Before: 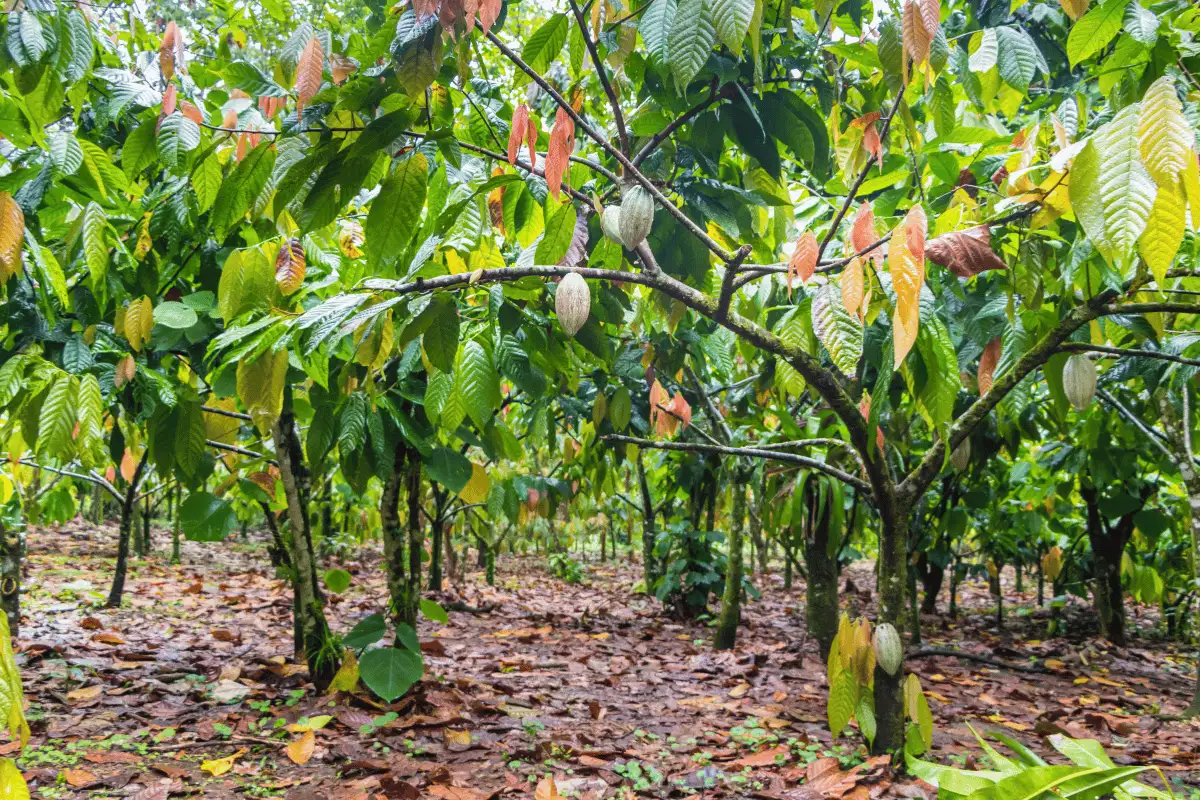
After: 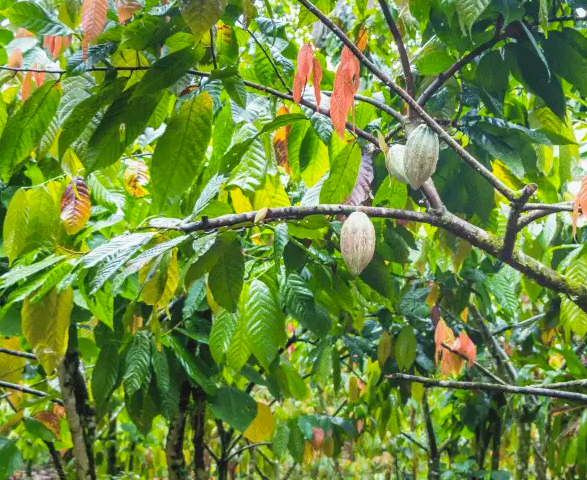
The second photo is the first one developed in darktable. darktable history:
crop: left 17.949%, top 7.726%, right 33.066%, bottom 32.199%
contrast brightness saturation: contrast 0.031, brightness 0.06, saturation 0.129
